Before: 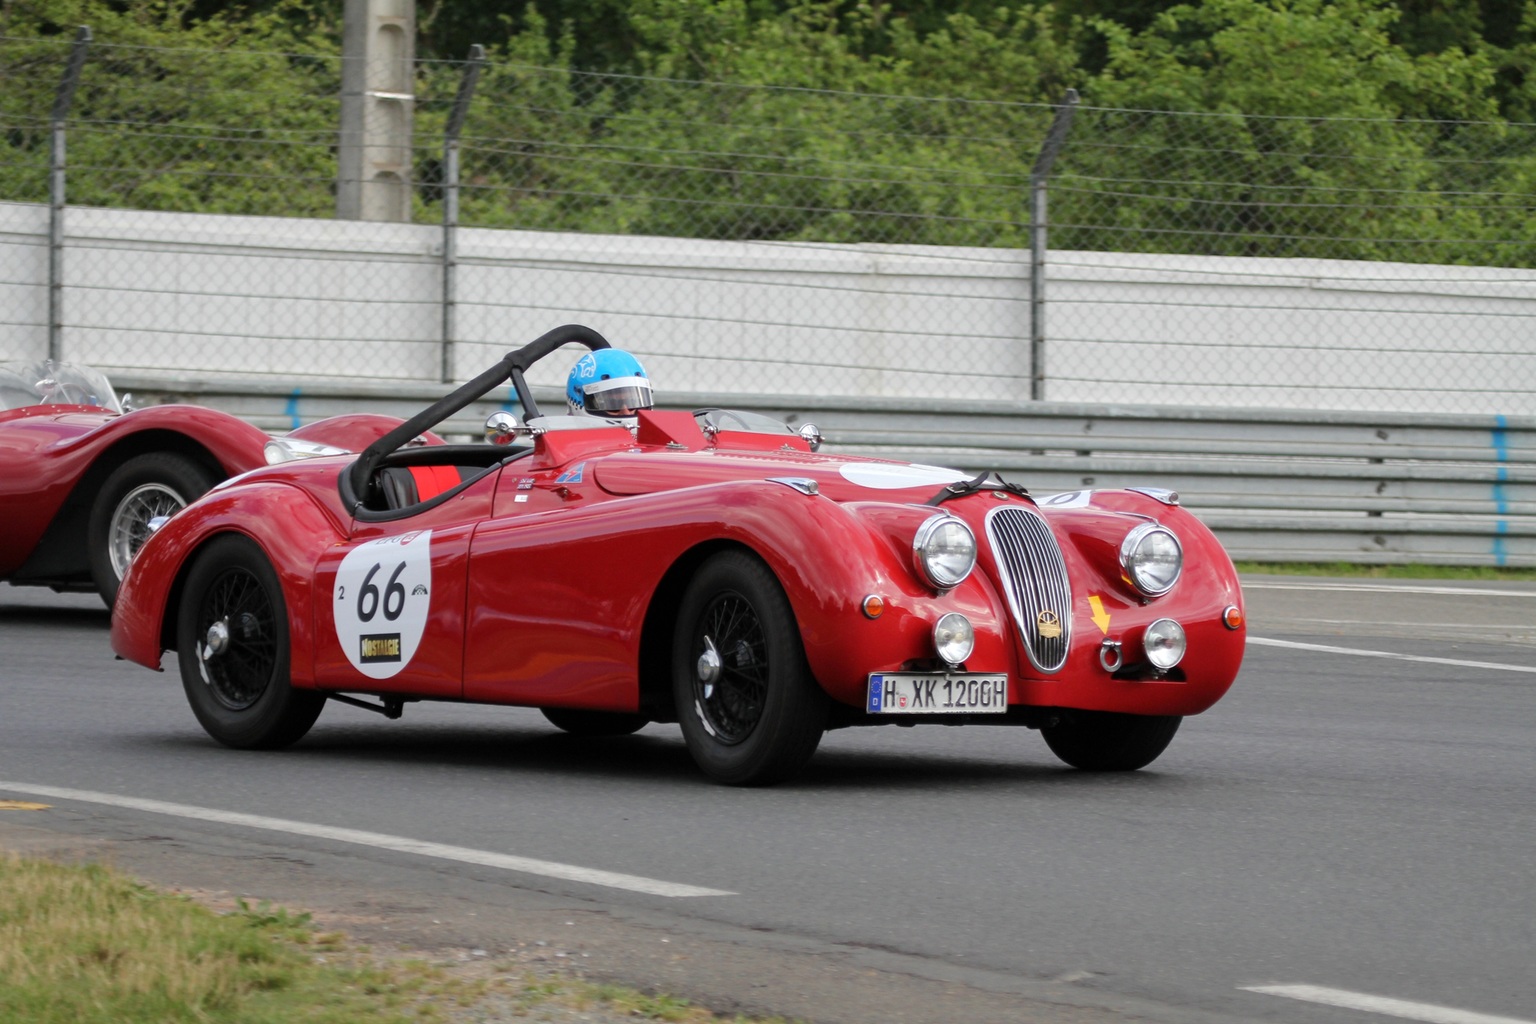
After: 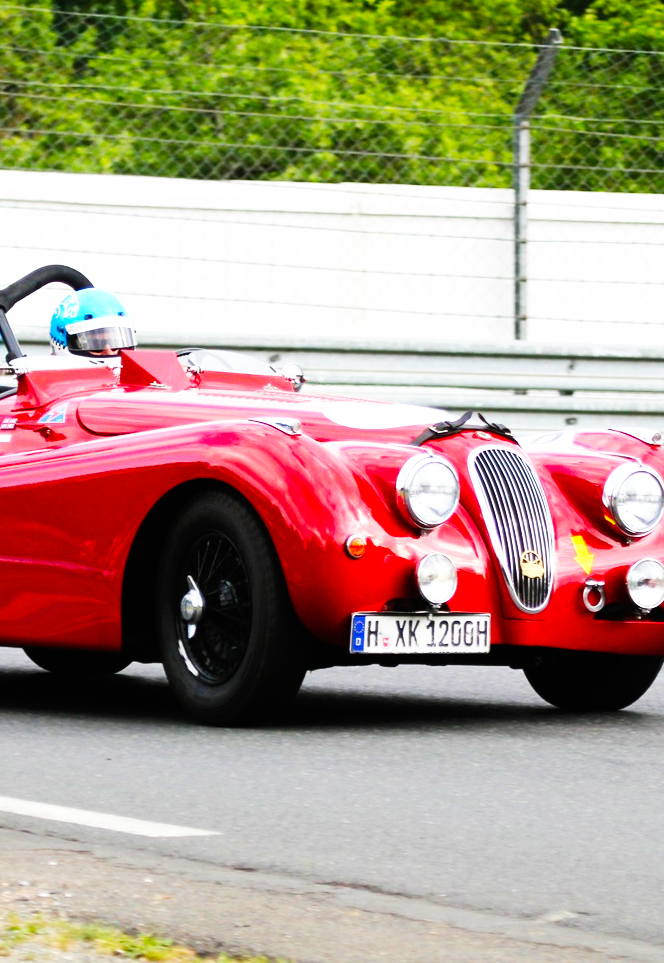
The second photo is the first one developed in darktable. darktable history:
base curve: curves: ch0 [(0, 0) (0.007, 0.004) (0.027, 0.03) (0.046, 0.07) (0.207, 0.54) (0.442, 0.872) (0.673, 0.972) (1, 1)], preserve colors none
crop: left 33.696%, top 5.937%, right 23.069%
color balance rgb: shadows lift › chroma 0.896%, shadows lift › hue 111.98°, perceptual saturation grading › global saturation 25.233%, perceptual brilliance grading › highlights 10.549%, perceptual brilliance grading › shadows -11.604%, global vibrance 20%
